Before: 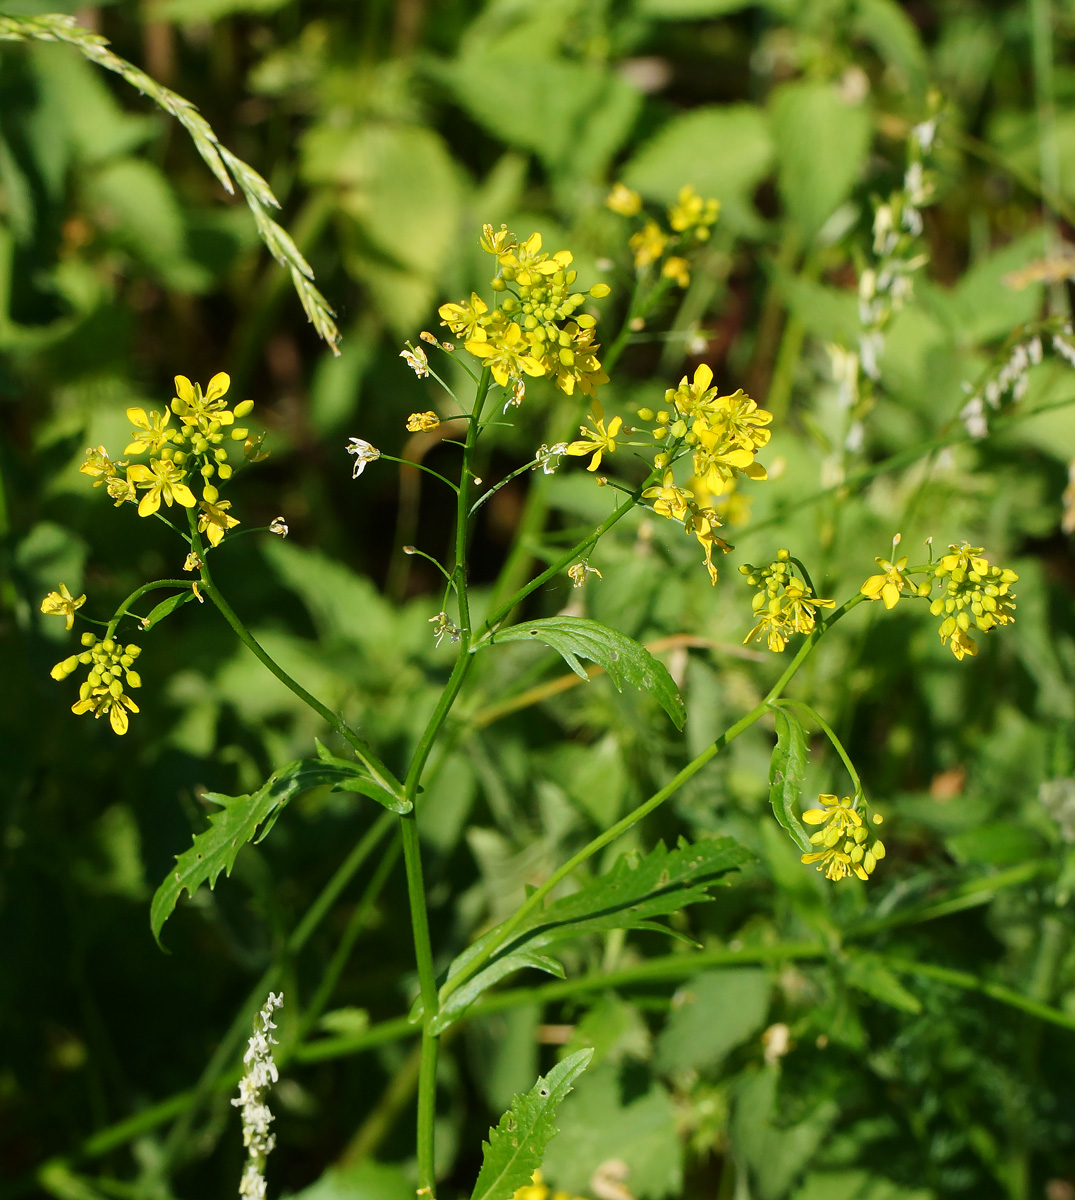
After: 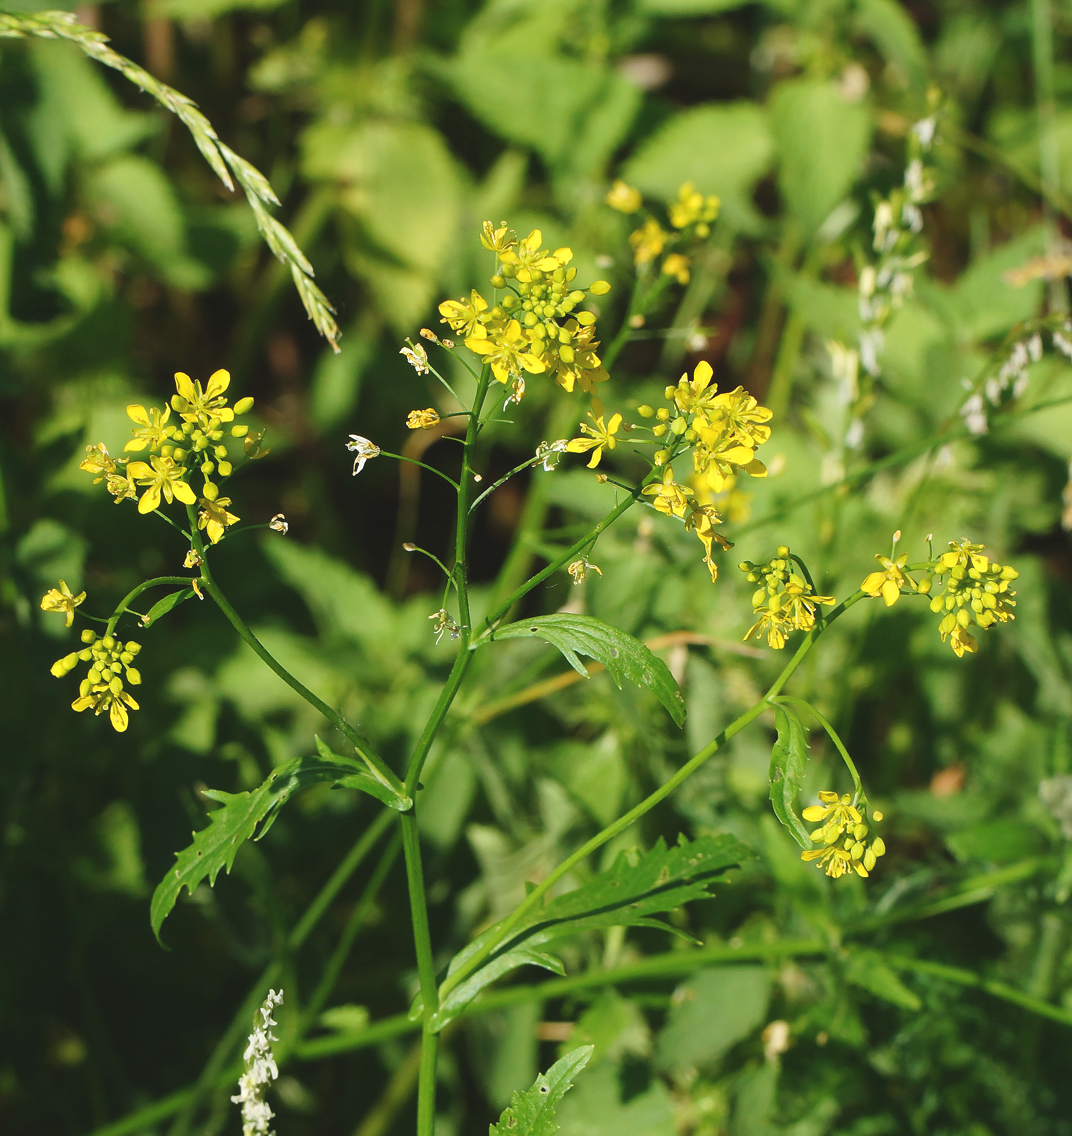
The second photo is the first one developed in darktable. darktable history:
exposure: black level correction -0.008, exposure 0.071 EV, compensate highlight preservation false
crop: top 0.258%, right 0.263%, bottom 5.042%
